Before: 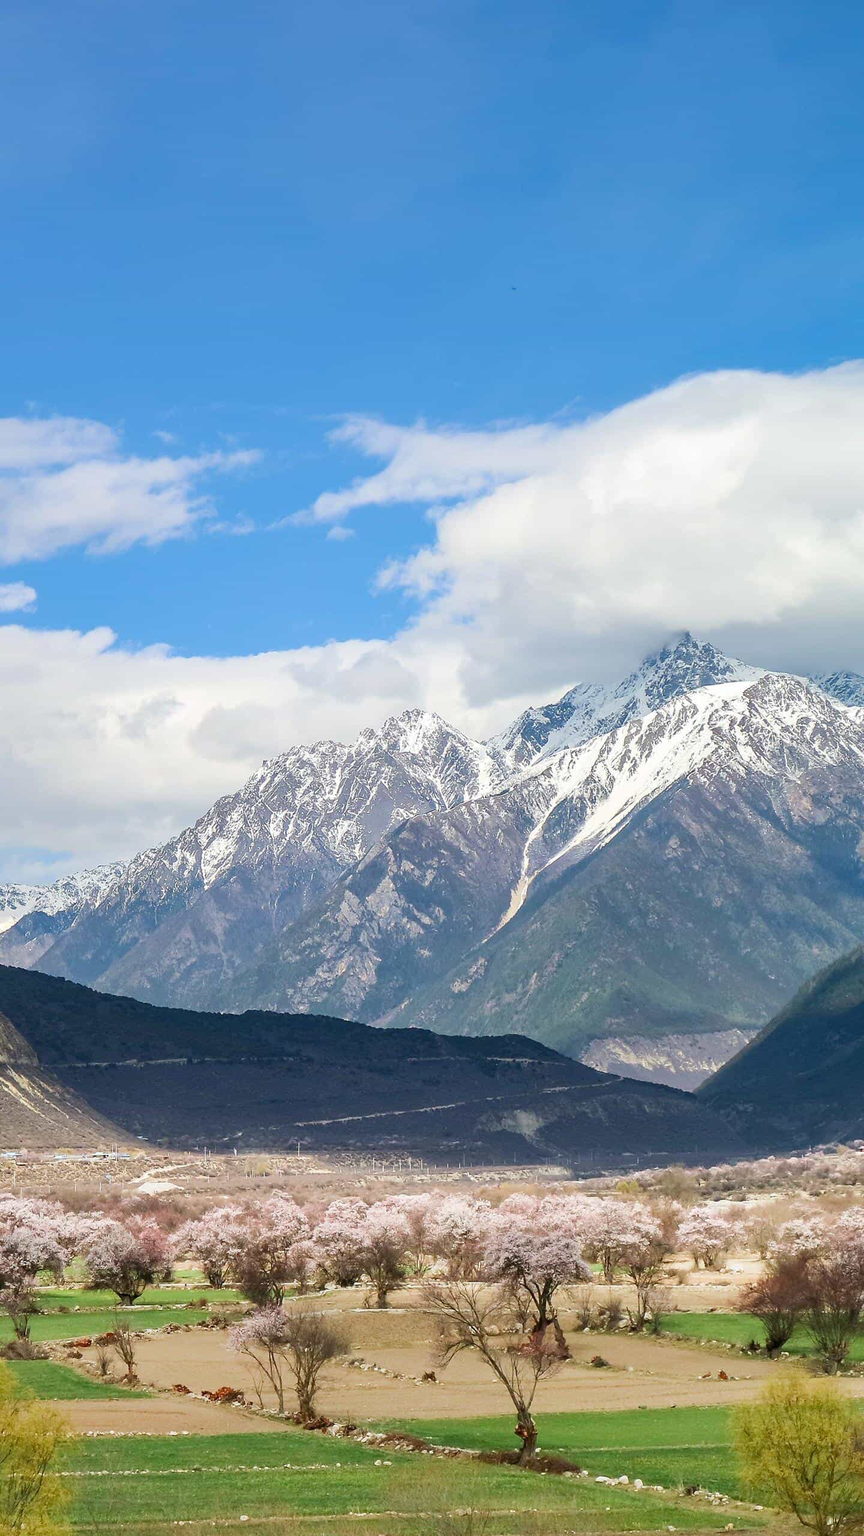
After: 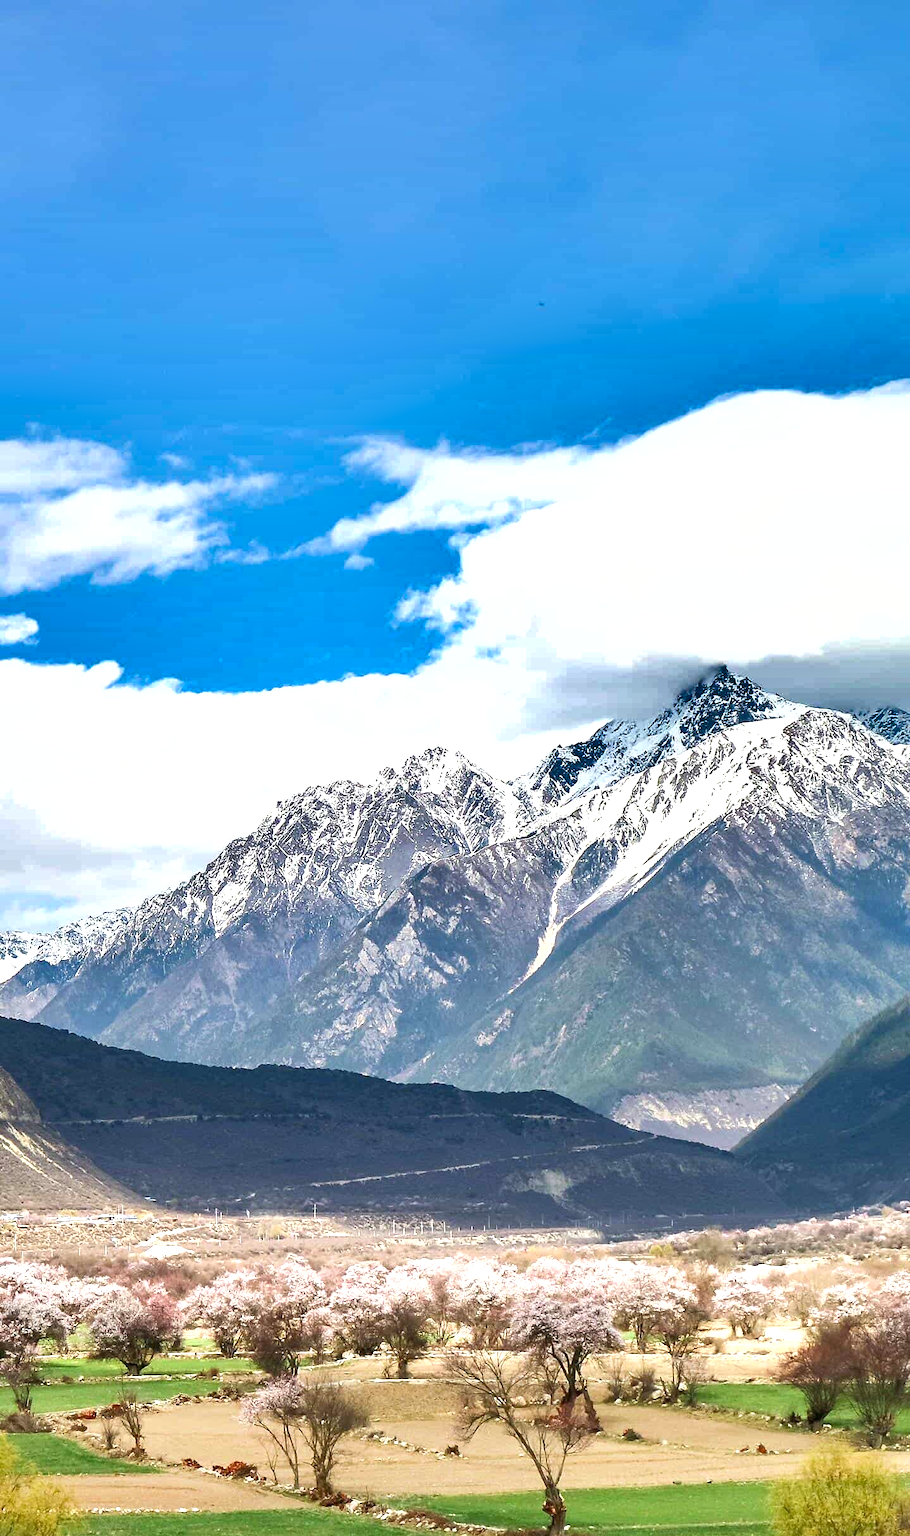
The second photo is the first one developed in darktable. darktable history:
shadows and highlights: radius 170.24, shadows 27.84, white point adjustment 3.25, highlights -68.35, soften with gaussian
crop and rotate: top 0.004%, bottom 5.041%
exposure: black level correction 0, exposure 0.59 EV, compensate highlight preservation false
